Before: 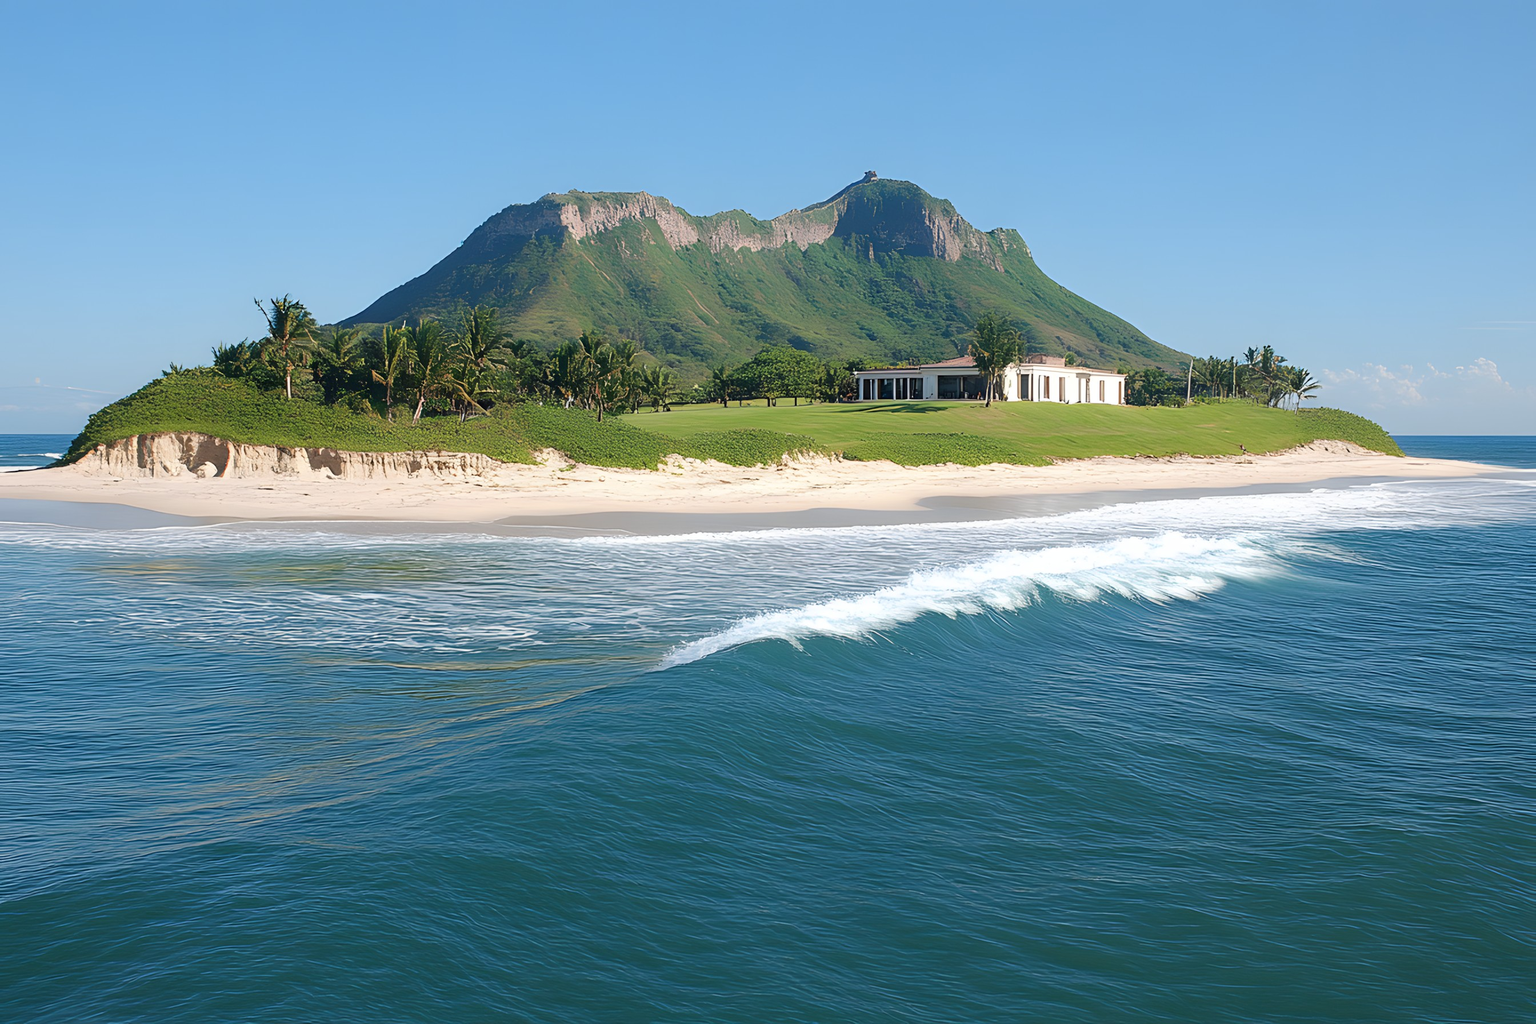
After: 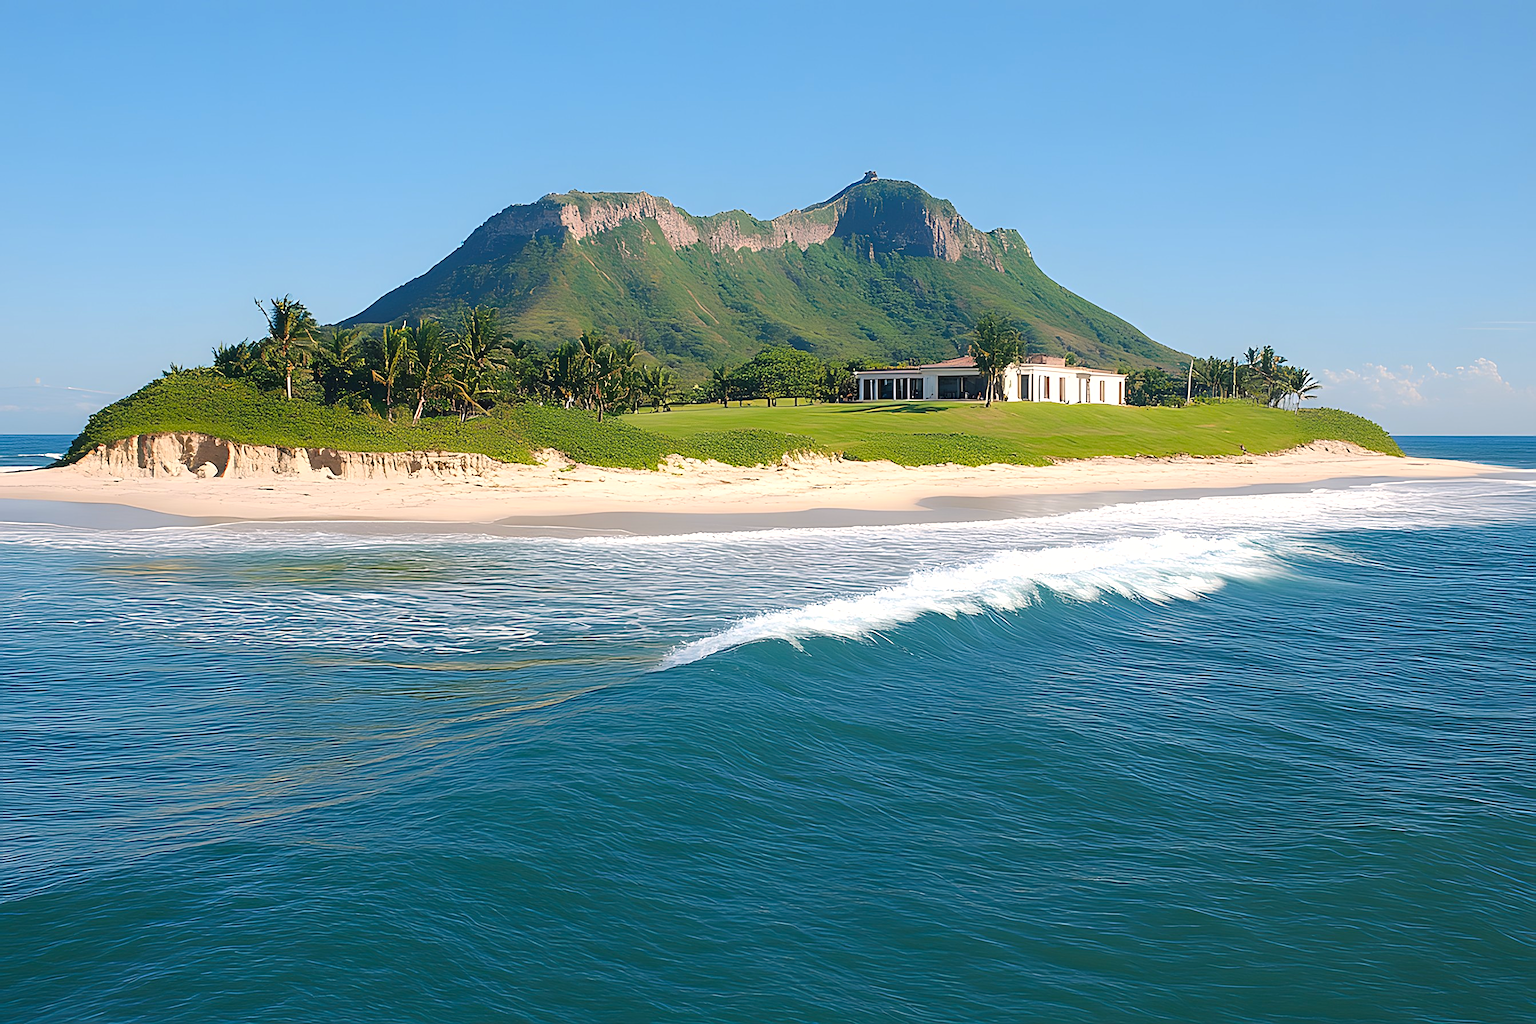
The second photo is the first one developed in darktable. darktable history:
exposure: exposure 0.125 EV, compensate highlight preservation false
color balance rgb: shadows lift › luminance -9.29%, highlights gain › chroma 1.69%, highlights gain › hue 56.86°, global offset › luminance 0.238%, perceptual saturation grading › global saturation 19.368%, global vibrance 10.052%
sharpen: on, module defaults
